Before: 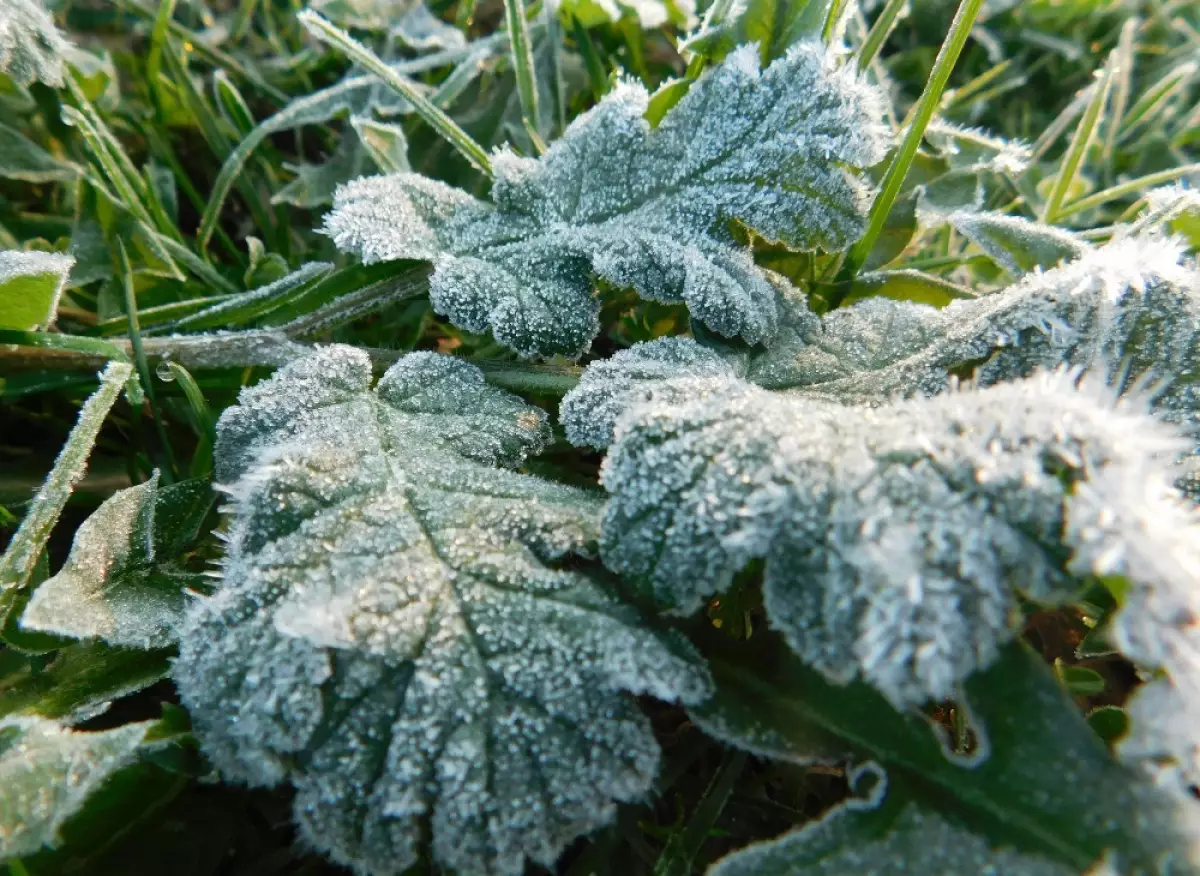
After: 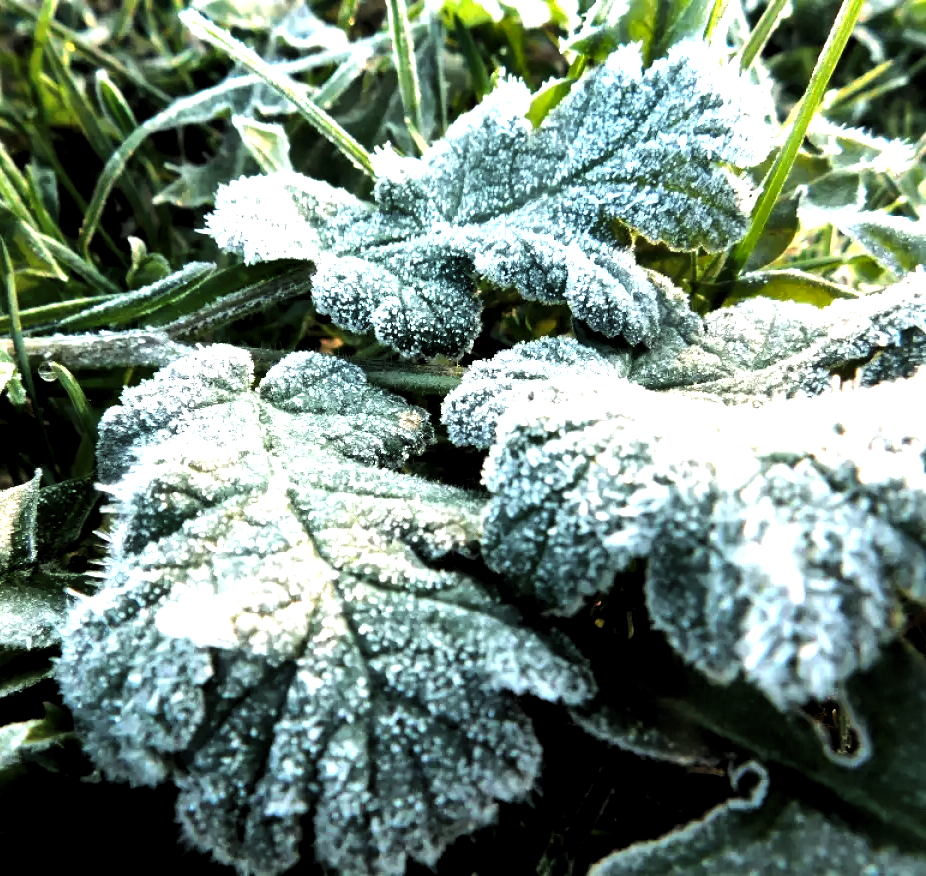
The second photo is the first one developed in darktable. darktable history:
exposure: exposure 0.647 EV, compensate highlight preservation false
tone equalizer: -8 EV -0.742 EV, -7 EV -0.728 EV, -6 EV -0.614 EV, -5 EV -0.378 EV, -3 EV 0.385 EV, -2 EV 0.6 EV, -1 EV 0.698 EV, +0 EV 0.759 EV, edges refinement/feathering 500, mask exposure compensation -1.57 EV, preserve details no
crop: left 9.887%, right 12.875%
levels: levels [0.116, 0.574, 1]
shadows and highlights: shadows 36.5, highlights -27.79, soften with gaussian
